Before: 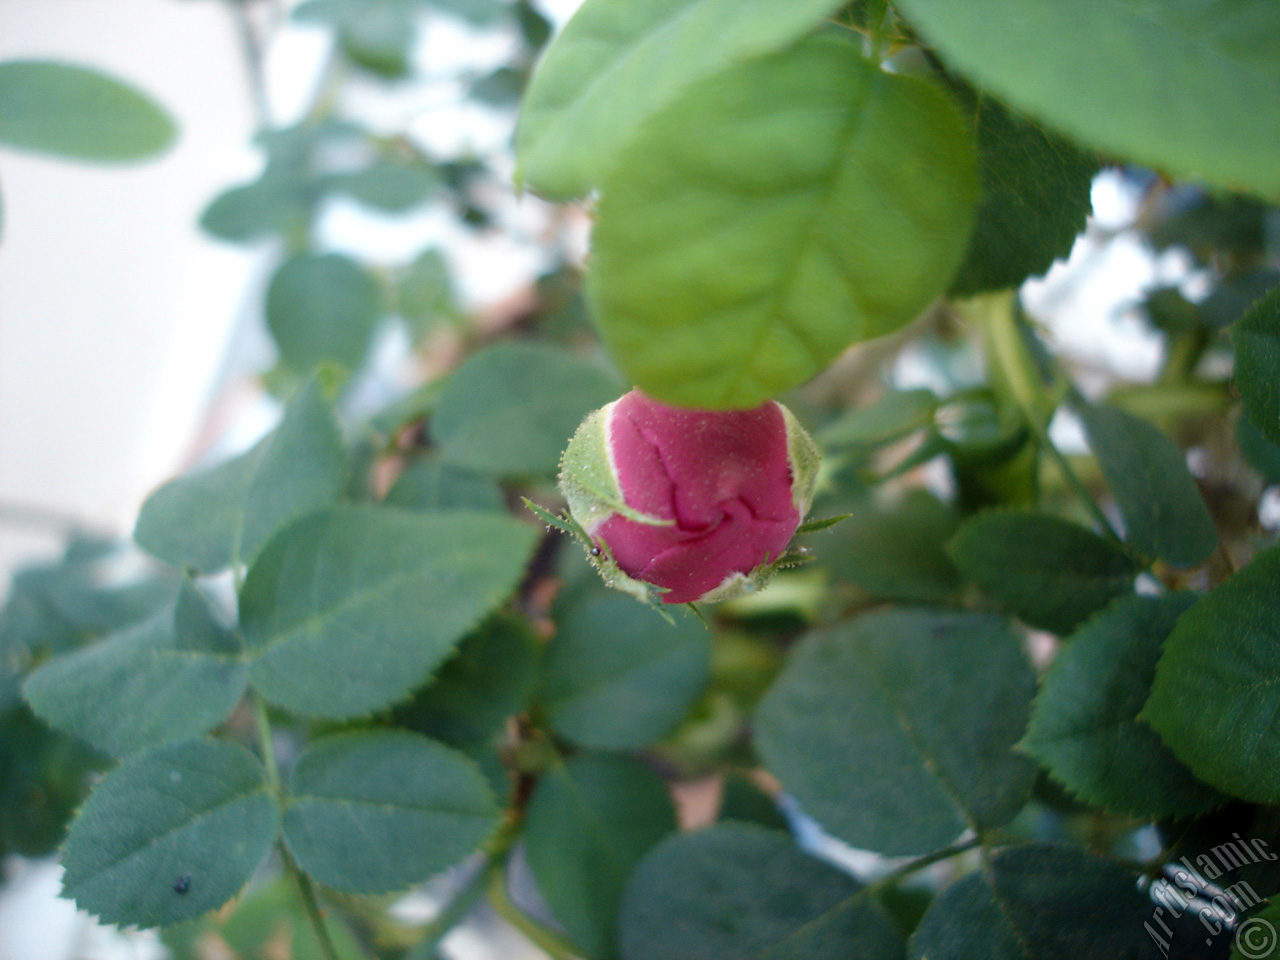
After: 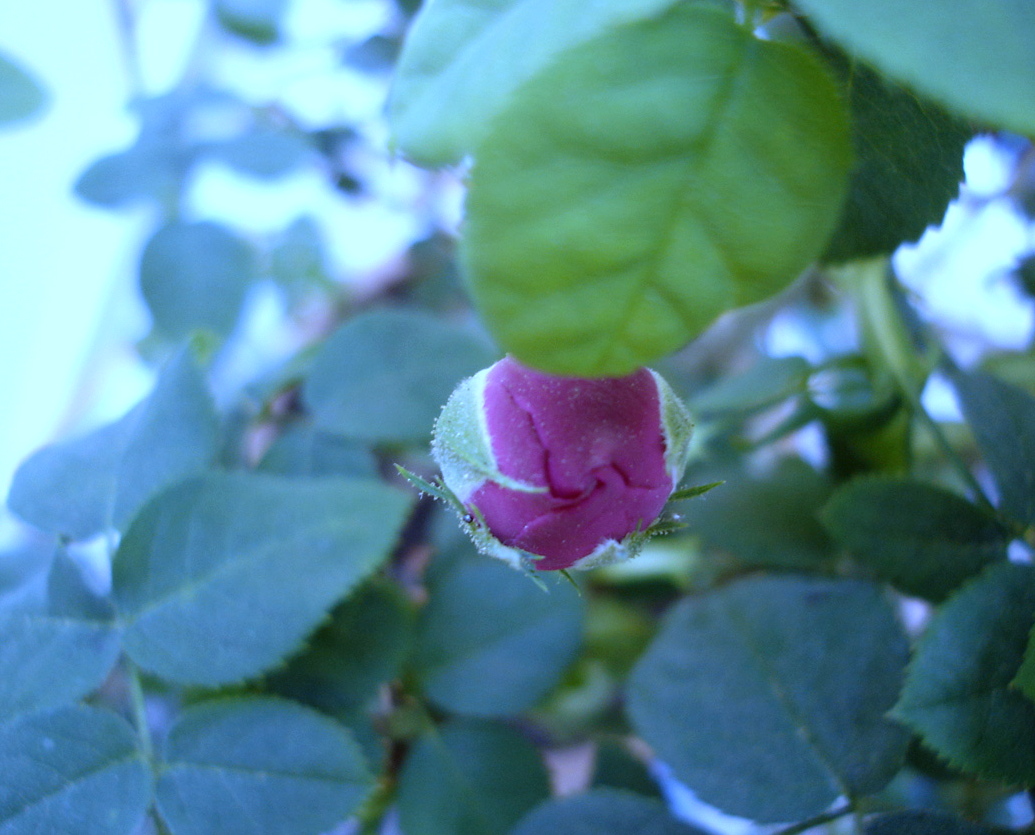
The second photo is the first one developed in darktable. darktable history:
shadows and highlights: shadows -12.5, white point adjustment 4, highlights 28.33
crop: left 9.929%, top 3.475%, right 9.188%, bottom 9.529%
white balance: red 0.766, blue 1.537
